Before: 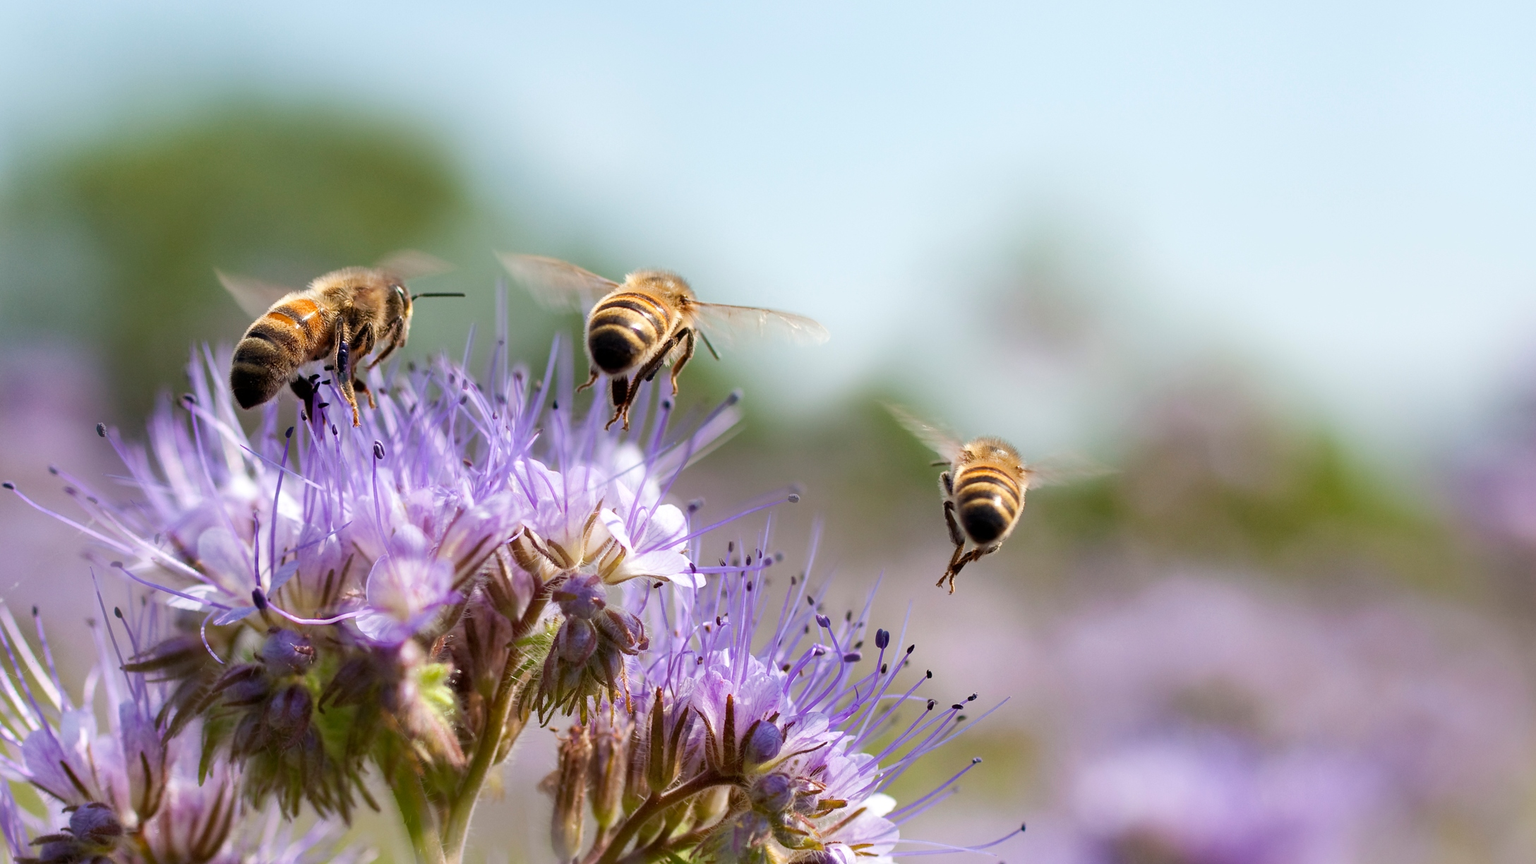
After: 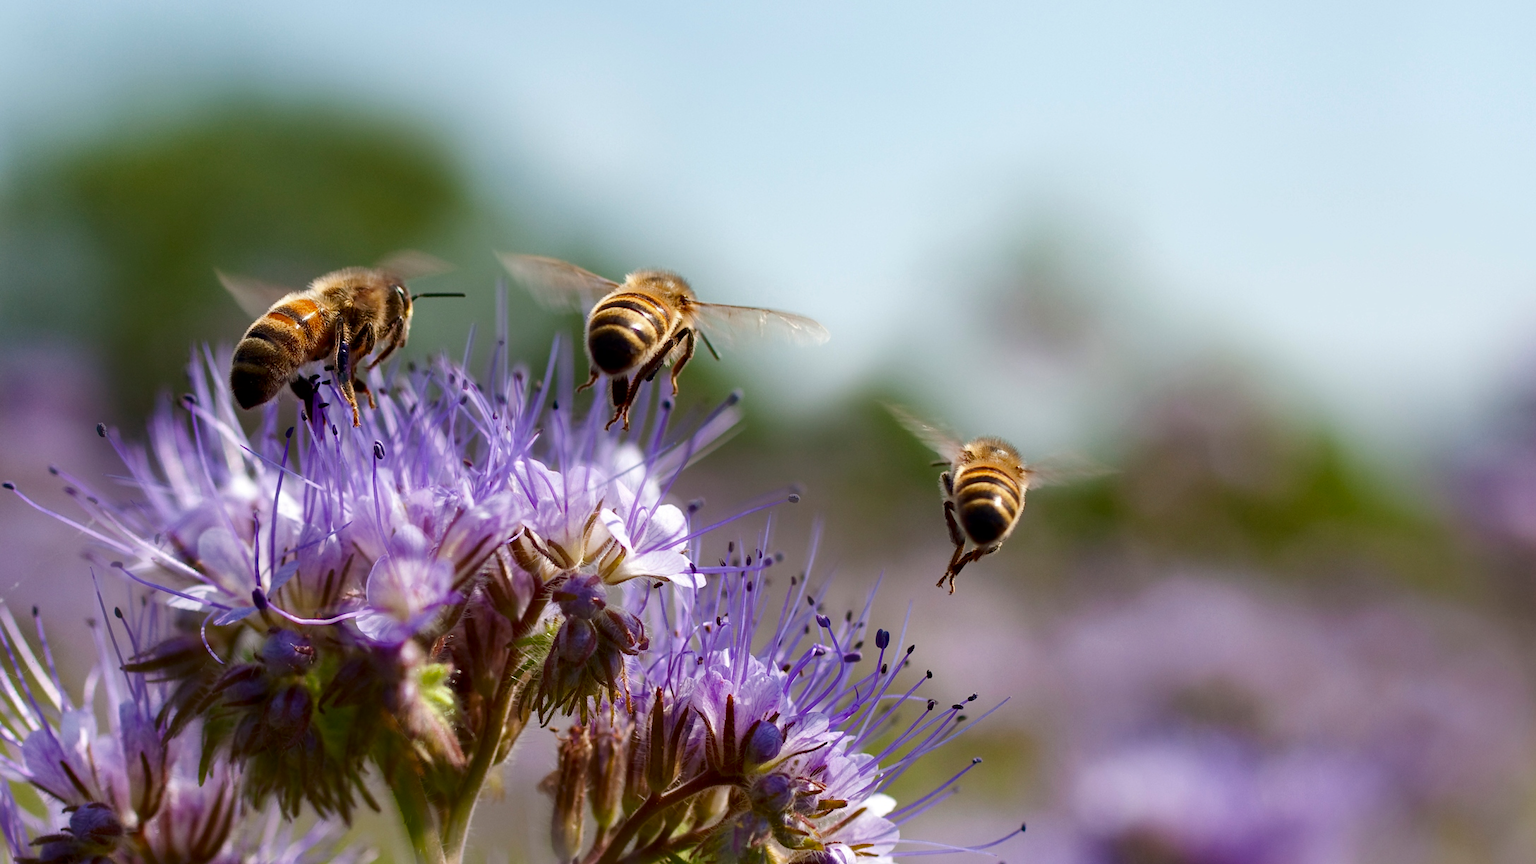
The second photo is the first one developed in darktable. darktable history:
contrast brightness saturation: brightness -0.22, saturation 0.082
